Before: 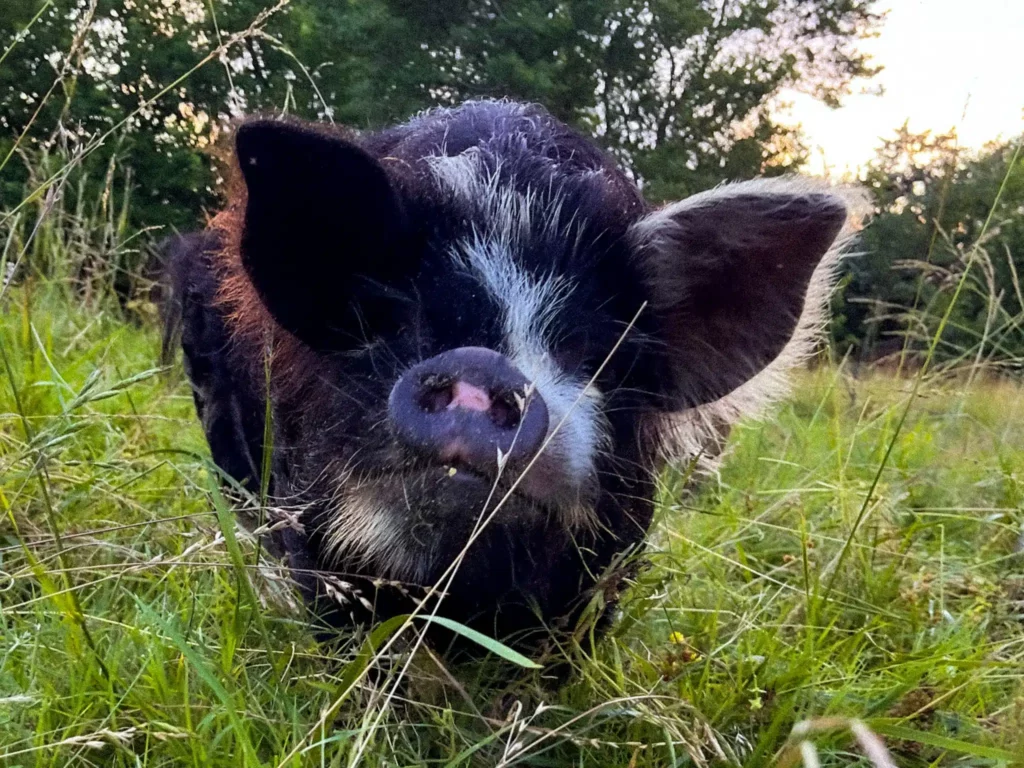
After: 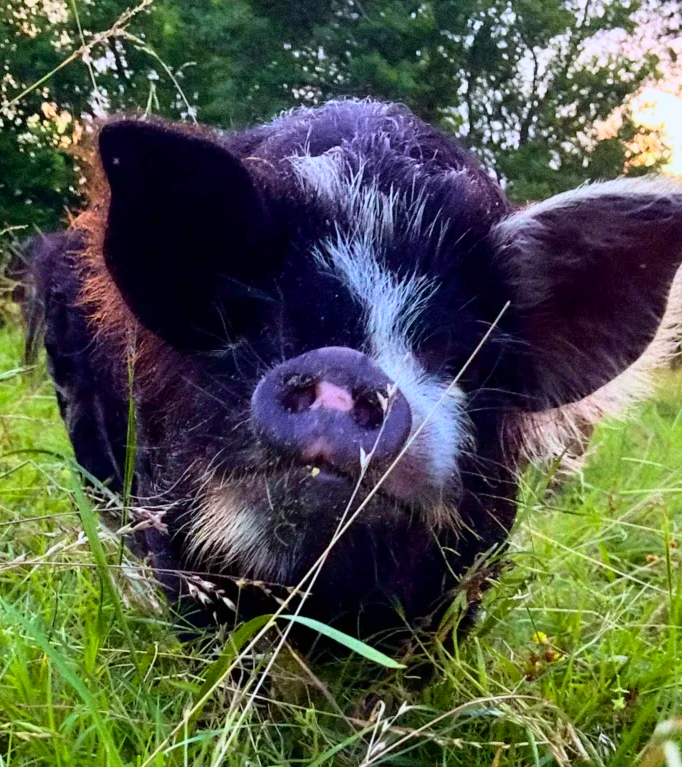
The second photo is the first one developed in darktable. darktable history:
white balance: red 0.98, blue 1.034
tone curve: curves: ch0 [(0, 0) (0.091, 0.077) (0.389, 0.458) (0.745, 0.82) (0.844, 0.908) (0.909, 0.942) (1, 0.973)]; ch1 [(0, 0) (0.437, 0.404) (0.5, 0.5) (0.529, 0.556) (0.58, 0.603) (0.616, 0.649) (1, 1)]; ch2 [(0, 0) (0.442, 0.415) (0.5, 0.5) (0.535, 0.557) (0.585, 0.62) (1, 1)], color space Lab, independent channels, preserve colors none
crop and rotate: left 13.409%, right 19.924%
